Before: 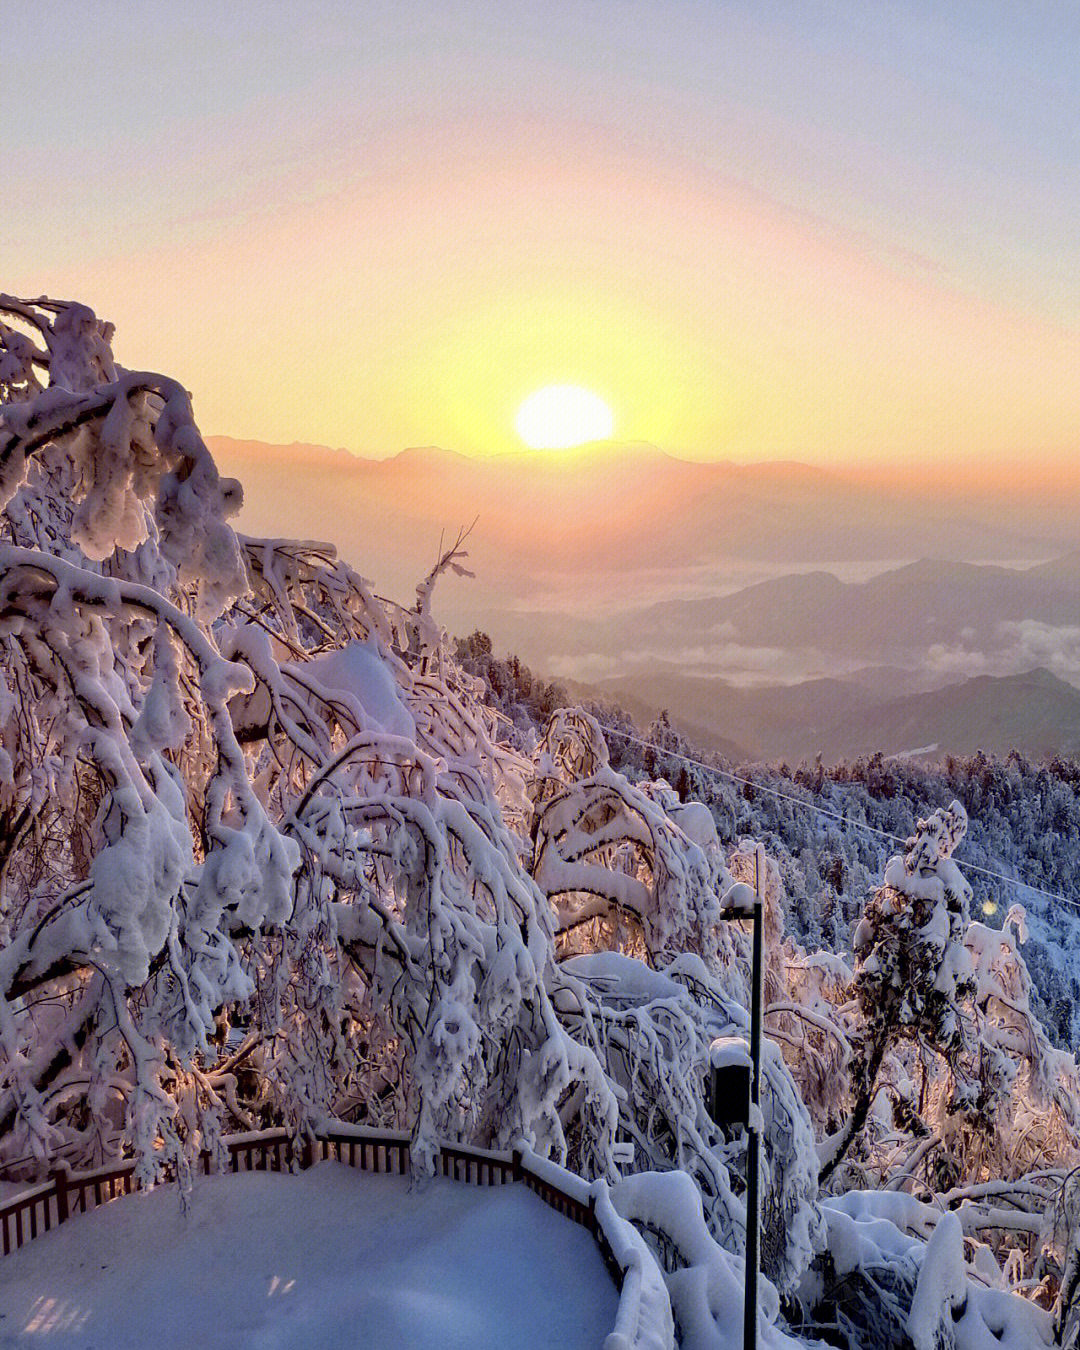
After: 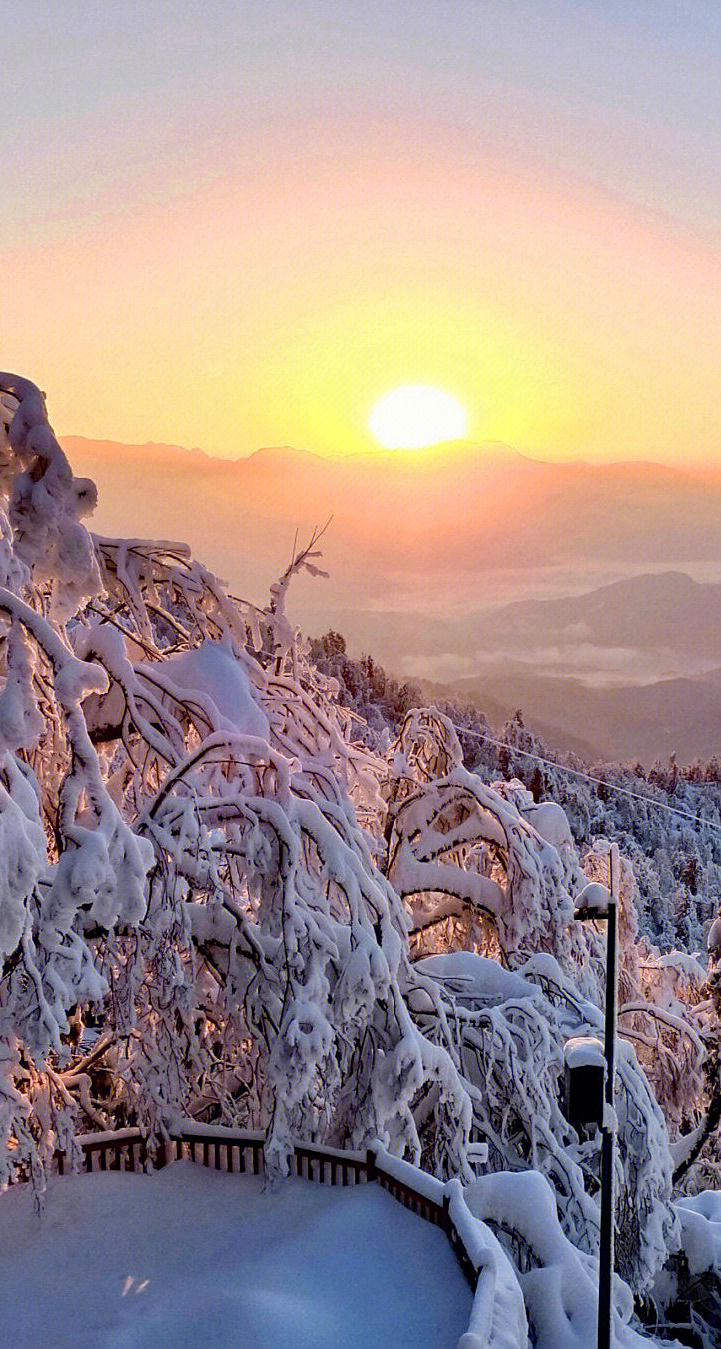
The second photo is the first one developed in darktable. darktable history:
sharpen: amount 0.217
crop and rotate: left 13.524%, right 19.642%
